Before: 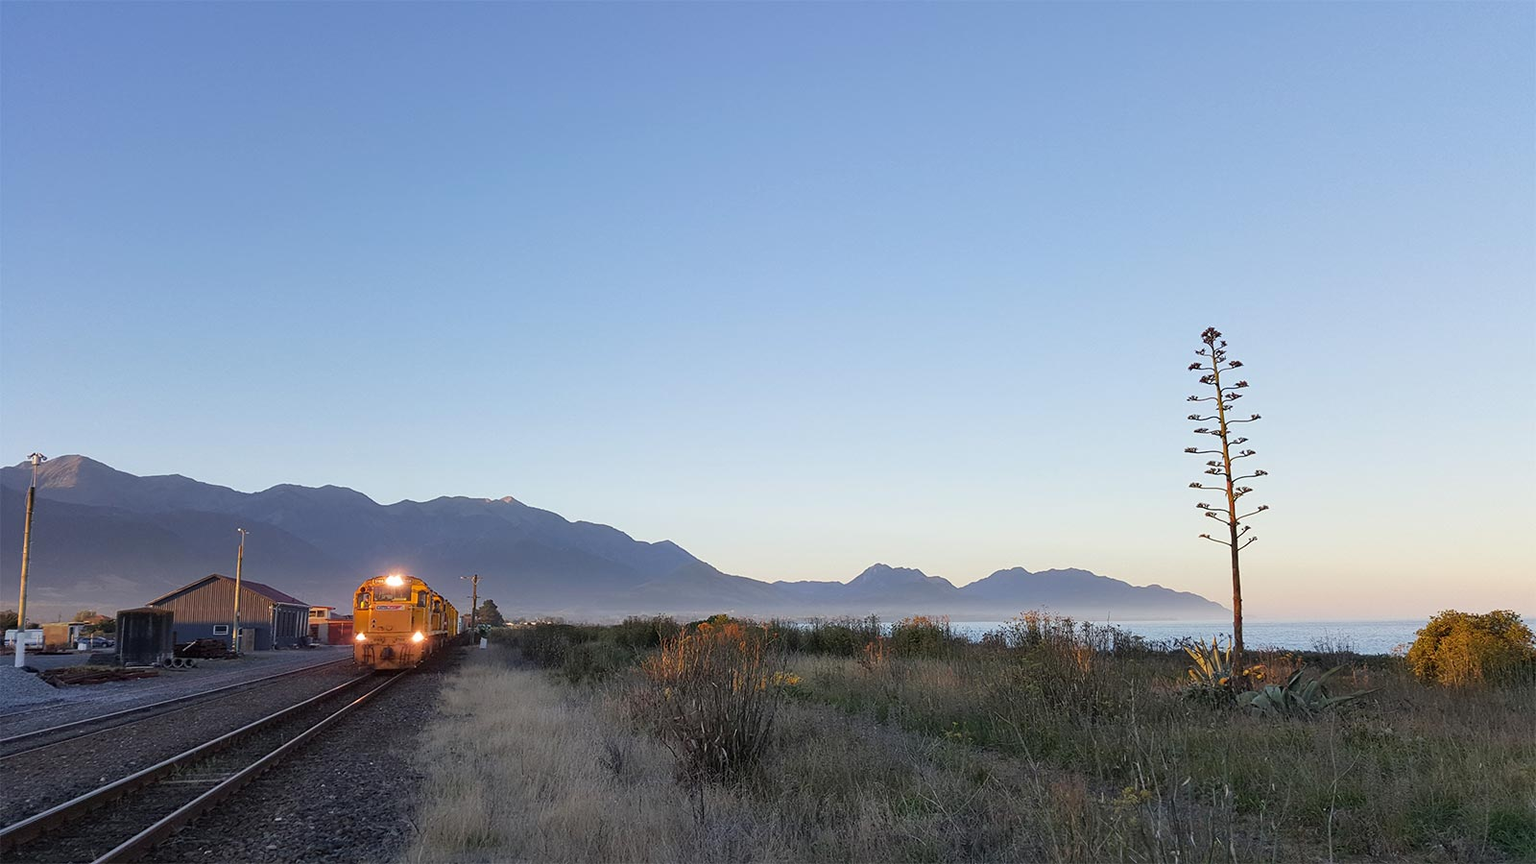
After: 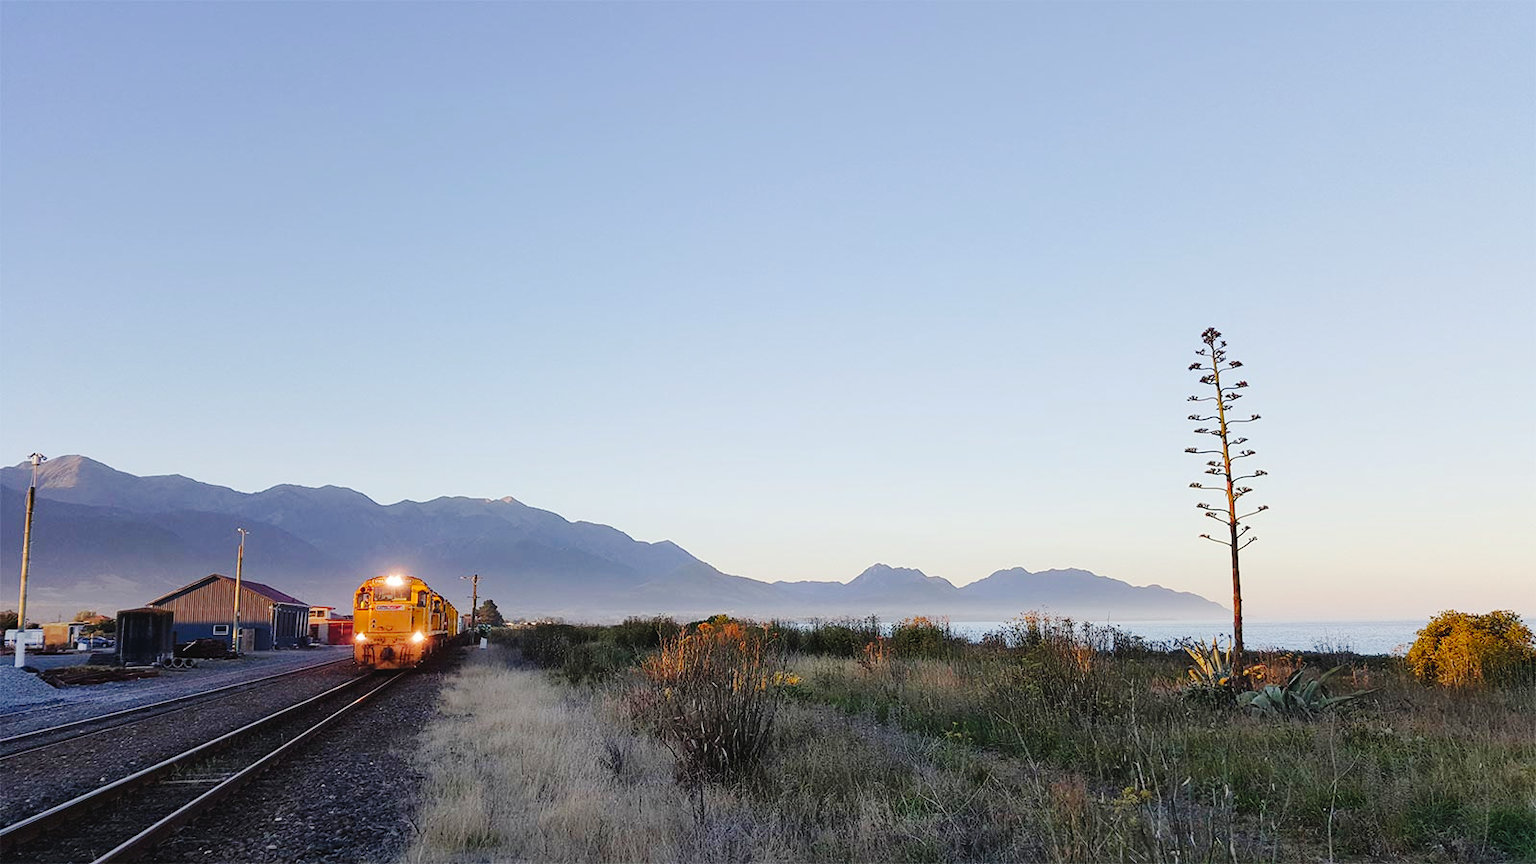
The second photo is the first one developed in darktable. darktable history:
tone curve: curves: ch0 [(0, 0) (0.003, 0.036) (0.011, 0.039) (0.025, 0.039) (0.044, 0.043) (0.069, 0.05) (0.1, 0.072) (0.136, 0.102) (0.177, 0.144) (0.224, 0.204) (0.277, 0.288) (0.335, 0.384) (0.399, 0.477) (0.468, 0.575) (0.543, 0.652) (0.623, 0.724) (0.709, 0.785) (0.801, 0.851) (0.898, 0.915) (1, 1)], preserve colors none
